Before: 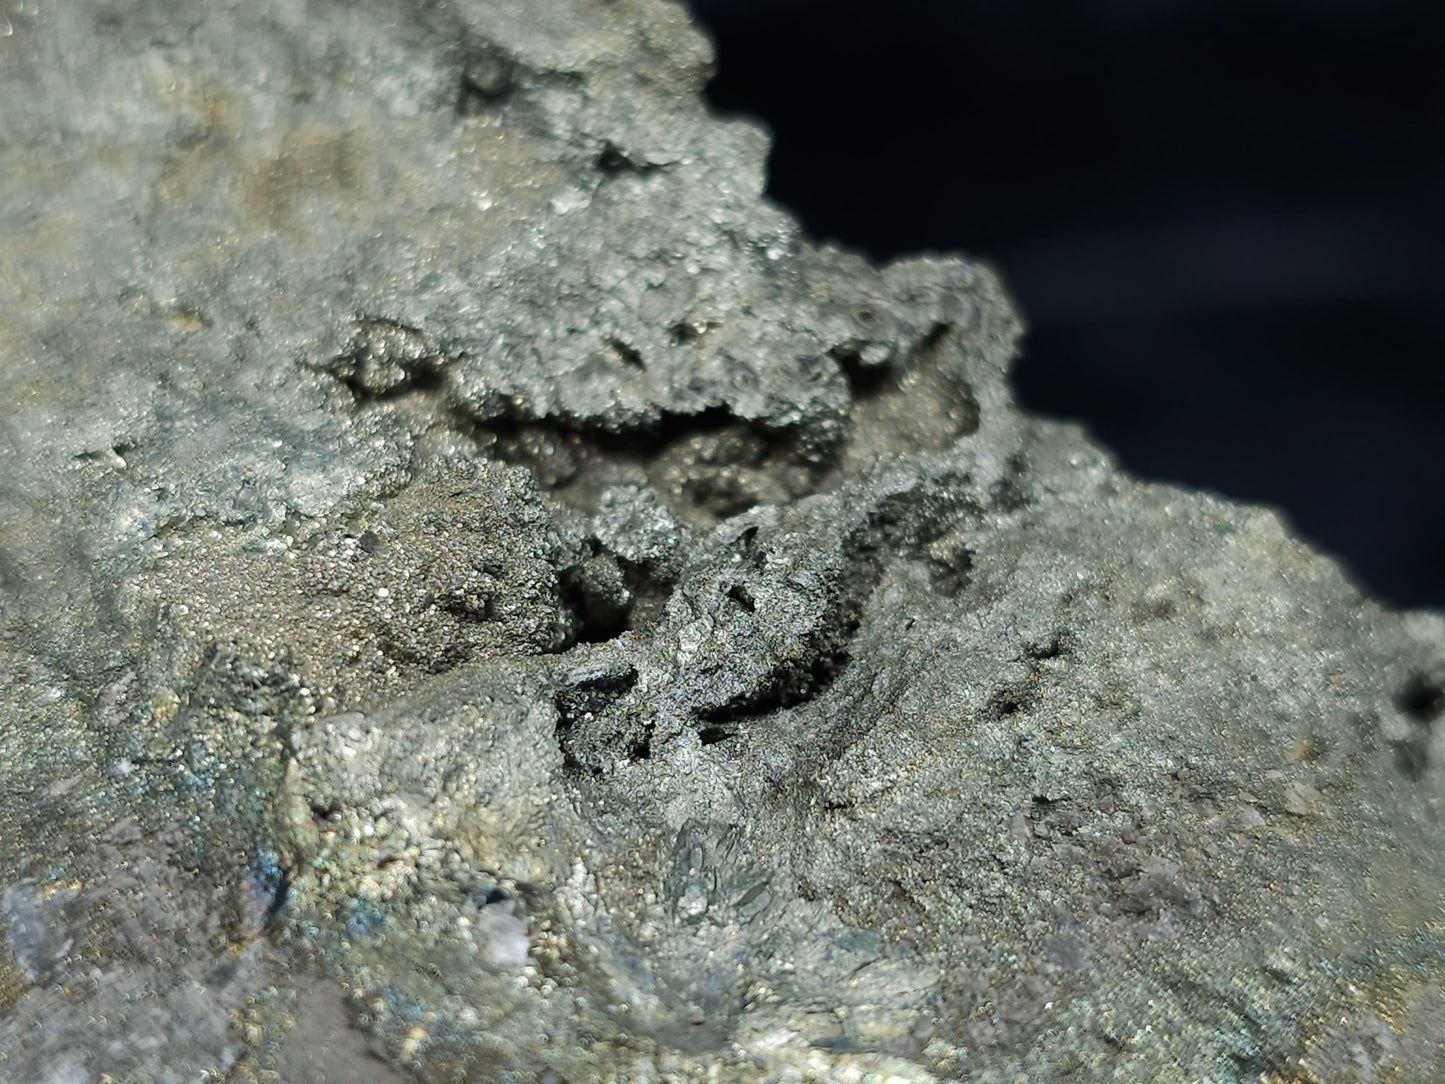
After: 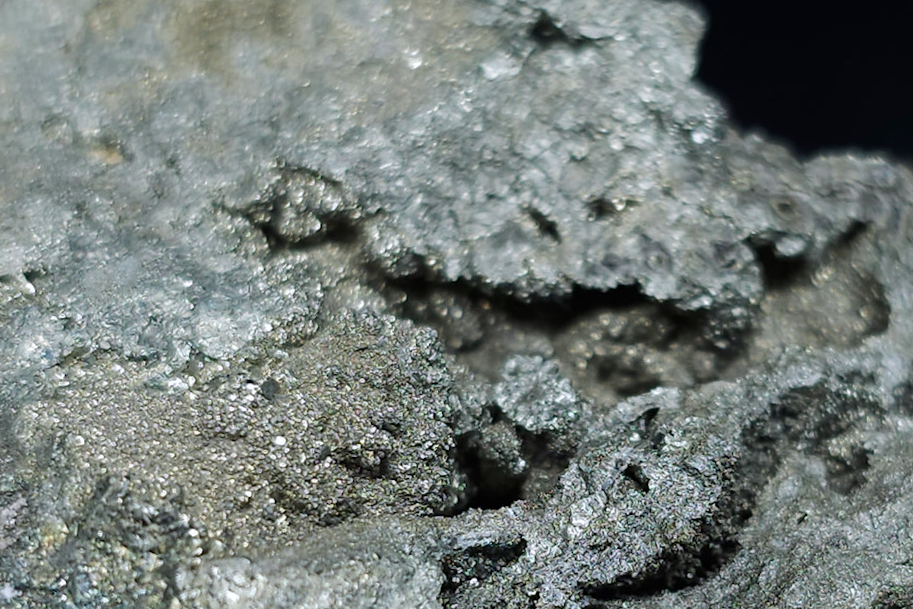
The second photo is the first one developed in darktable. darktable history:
white balance: red 0.984, blue 1.059
crop and rotate: angle -4.99°, left 2.122%, top 6.945%, right 27.566%, bottom 30.519%
